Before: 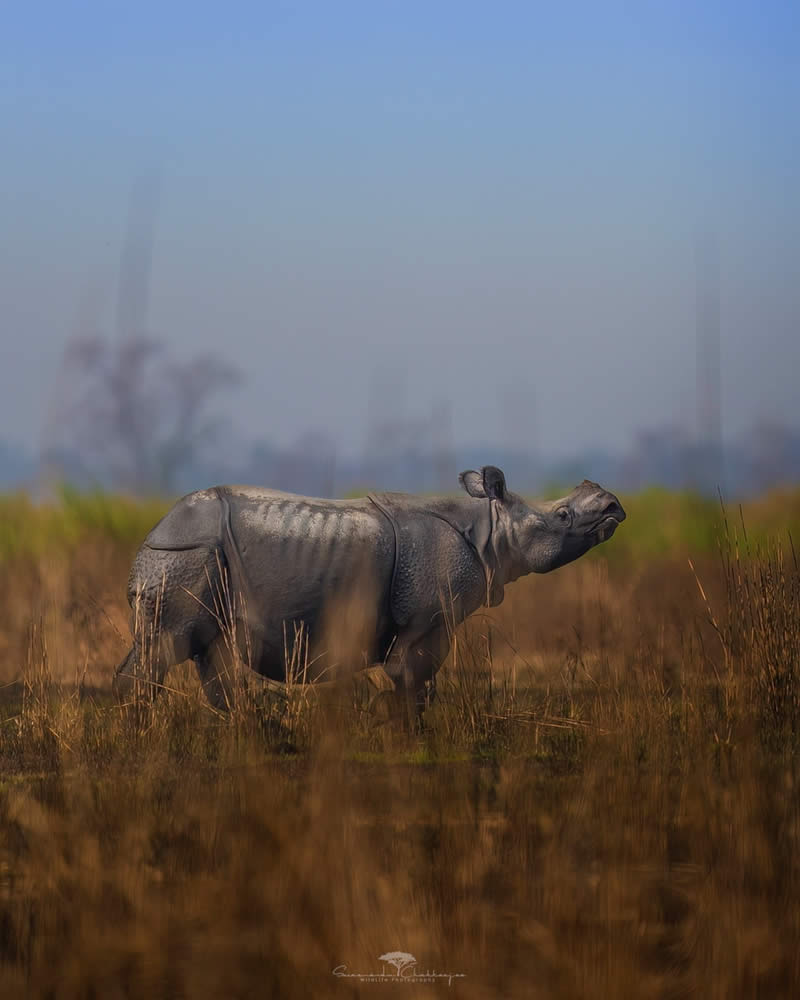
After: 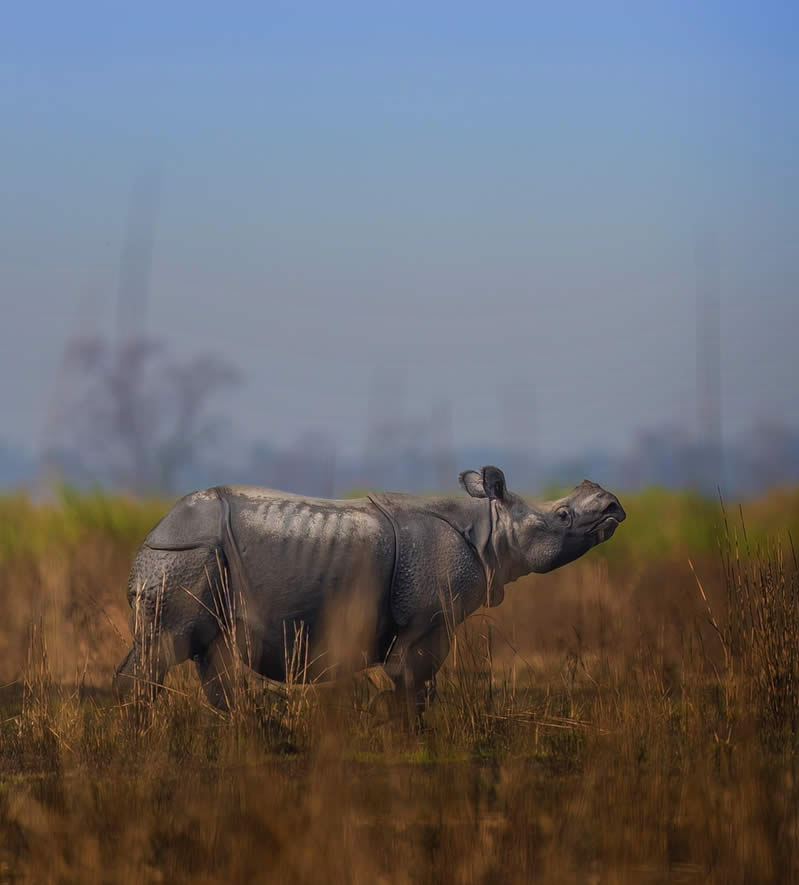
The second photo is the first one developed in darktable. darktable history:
crop and rotate: top 0%, bottom 11.49%
tone equalizer: -8 EV -1.84 EV, -7 EV -1.16 EV, -6 EV -1.62 EV, smoothing diameter 25%, edges refinement/feathering 10, preserve details guided filter
exposure: exposure -0.01 EV, compensate highlight preservation false
